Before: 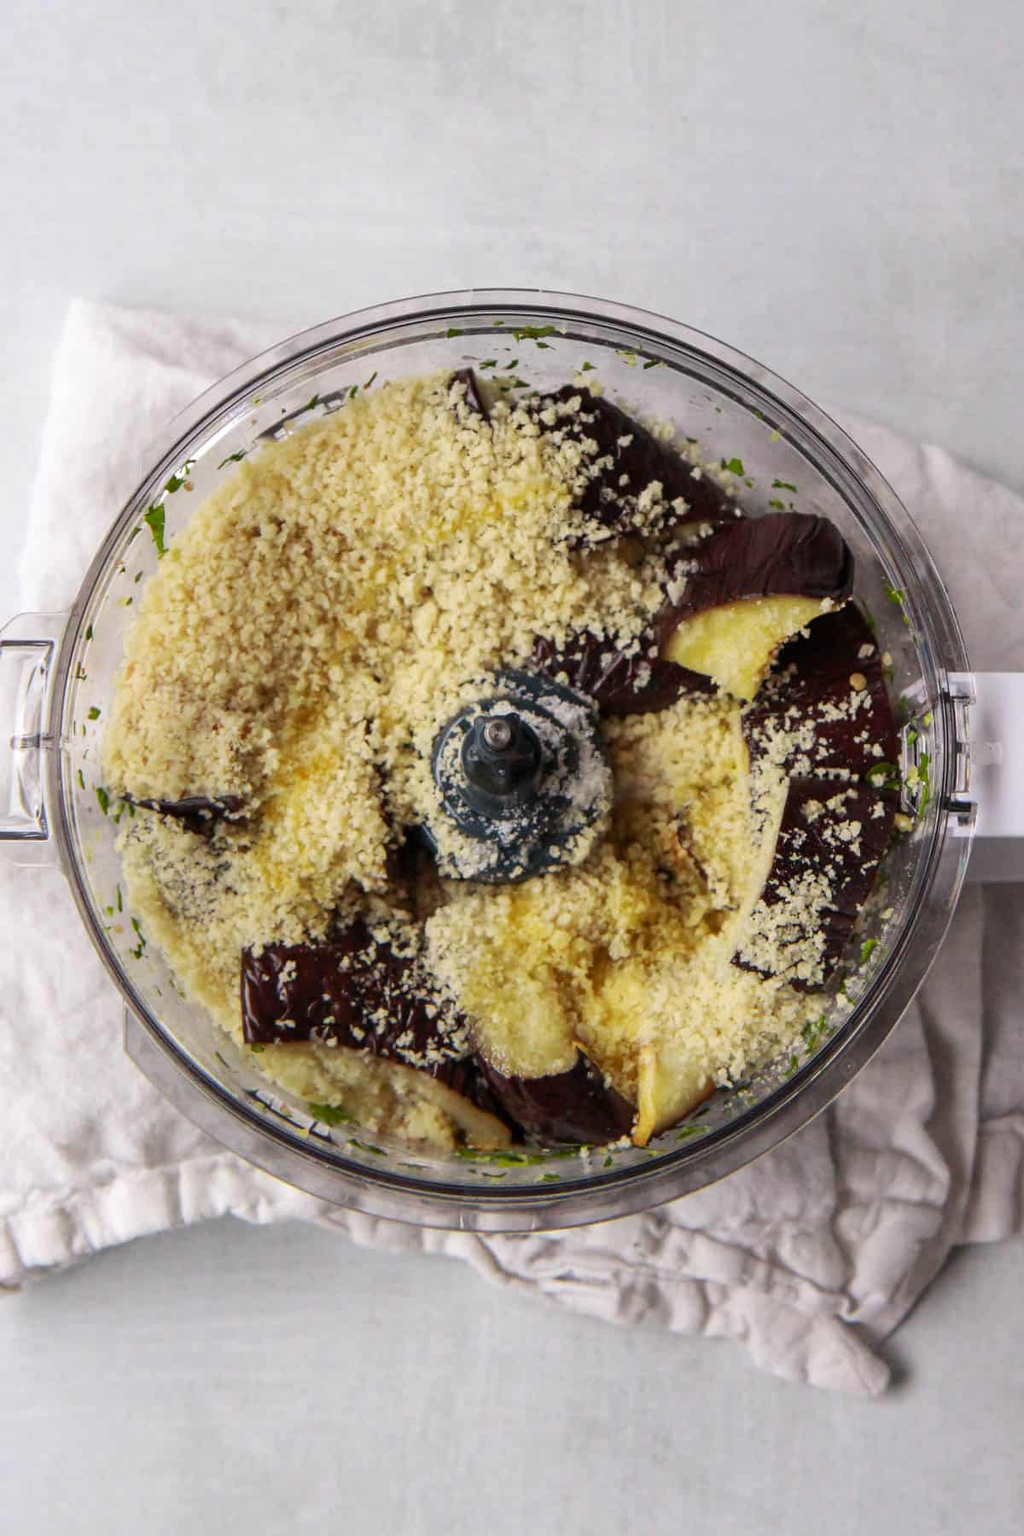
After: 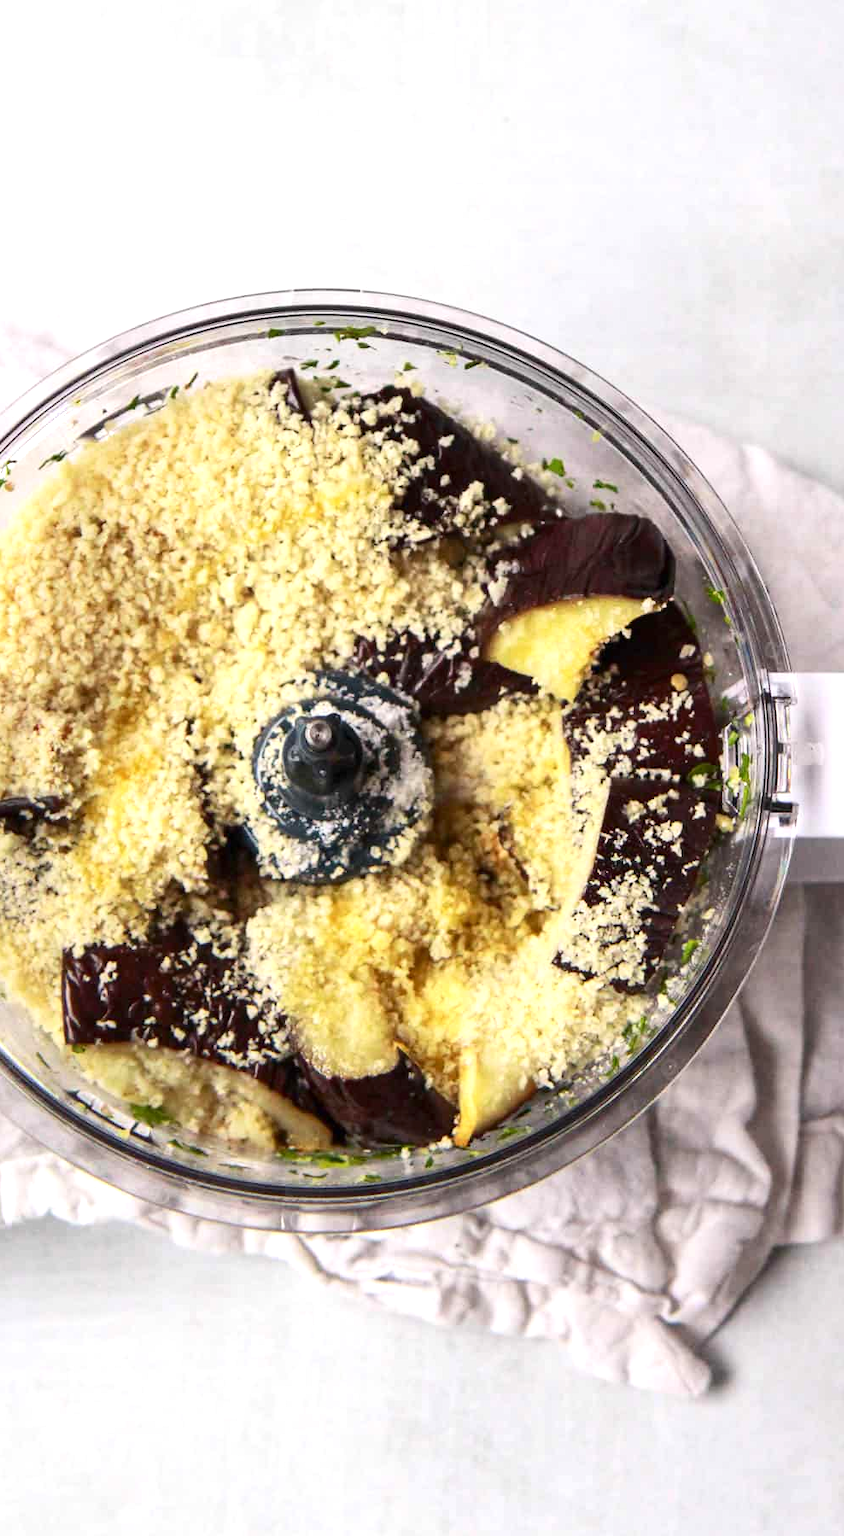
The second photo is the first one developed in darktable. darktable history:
crop: left 17.582%, bottom 0.031%
contrast brightness saturation: contrast 0.14
exposure: exposure 0.74 EV, compensate highlight preservation false
